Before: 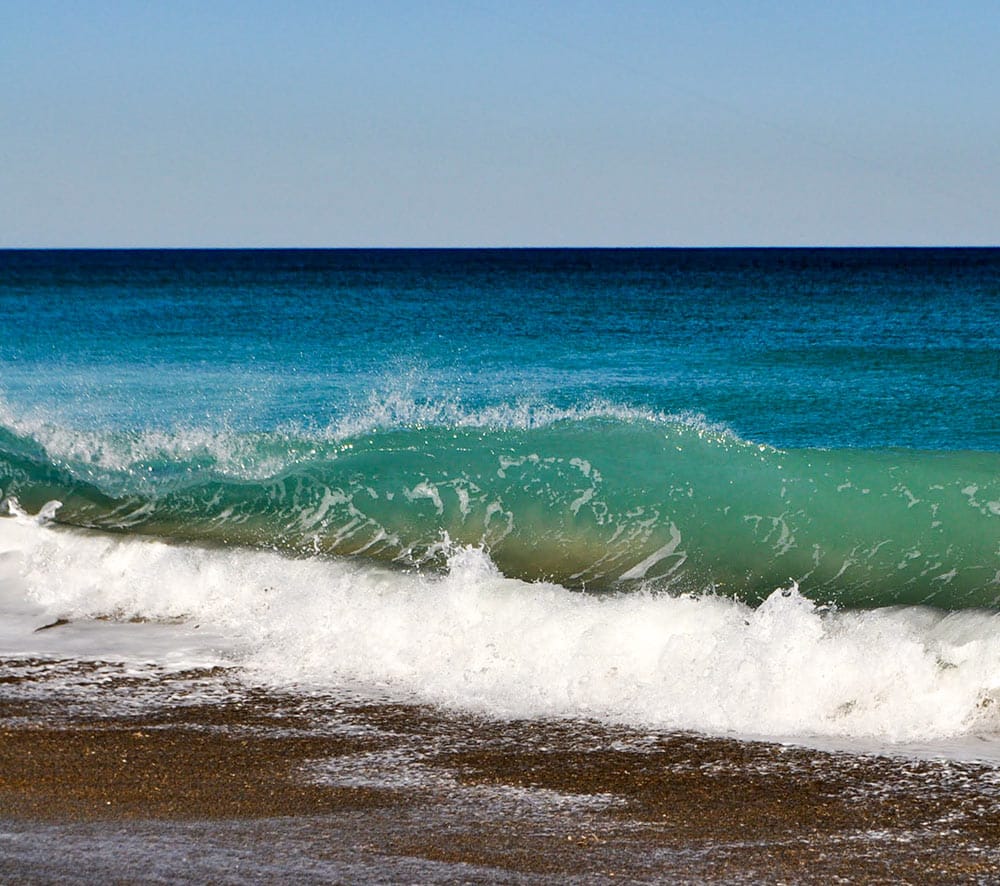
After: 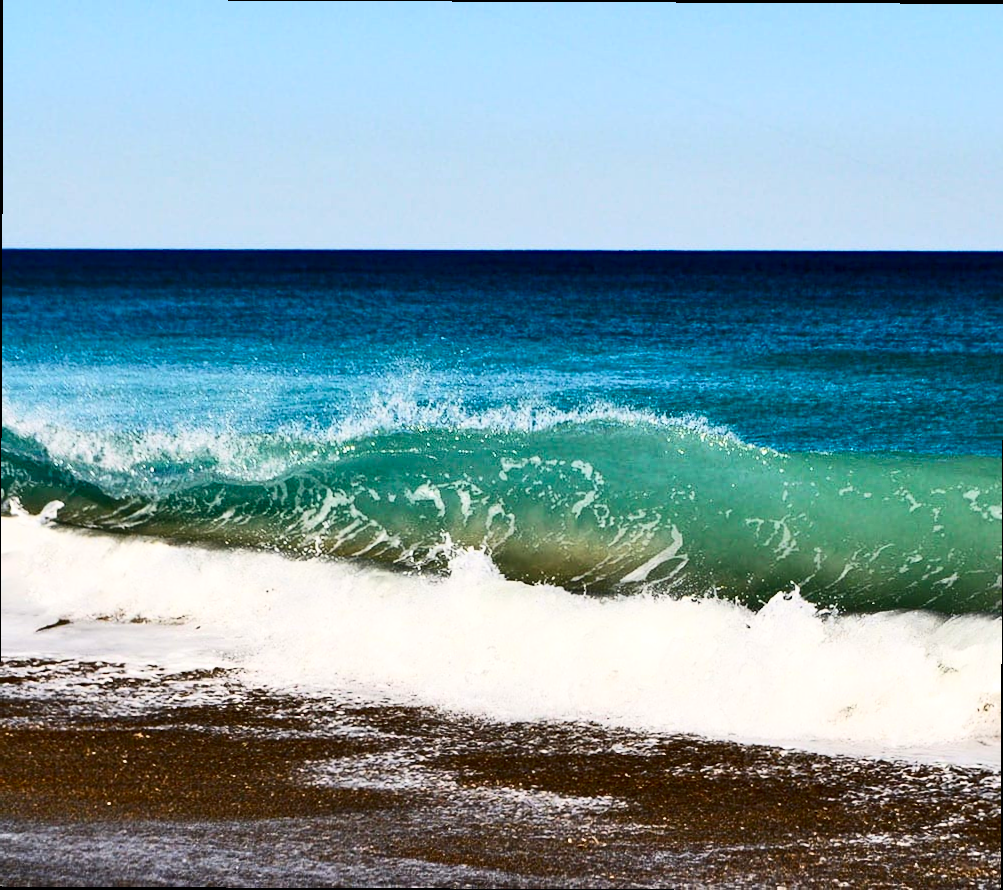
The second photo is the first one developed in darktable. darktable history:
crop and rotate: angle -0.256°
contrast brightness saturation: contrast 0.402, brightness 0.106, saturation 0.214
